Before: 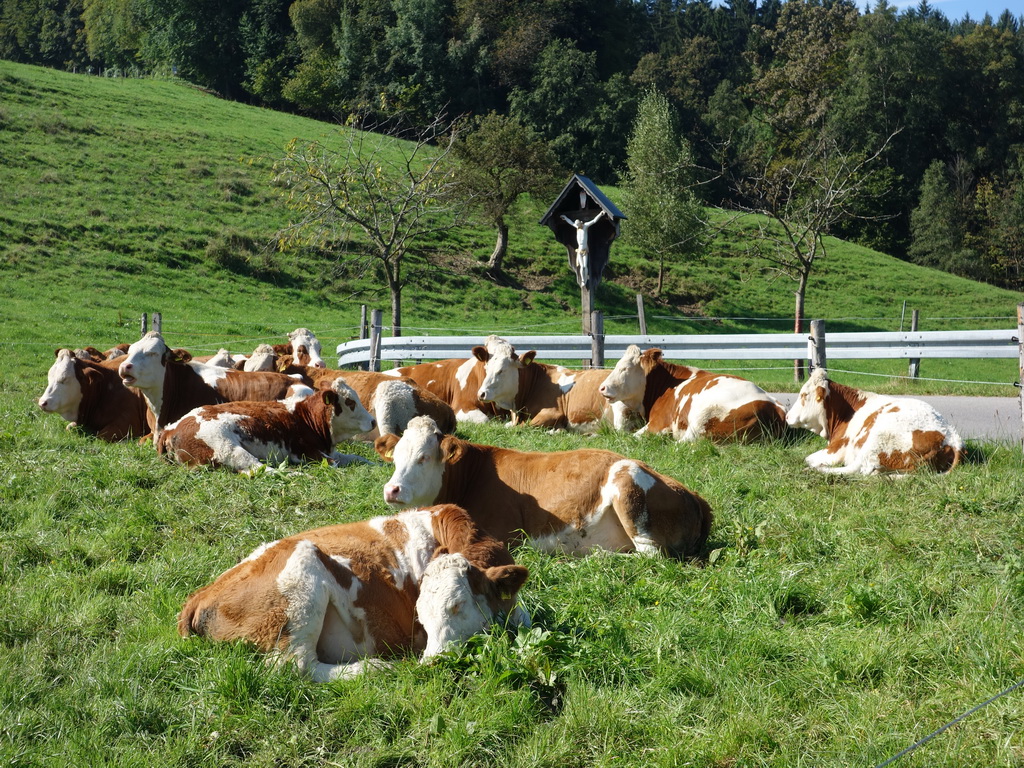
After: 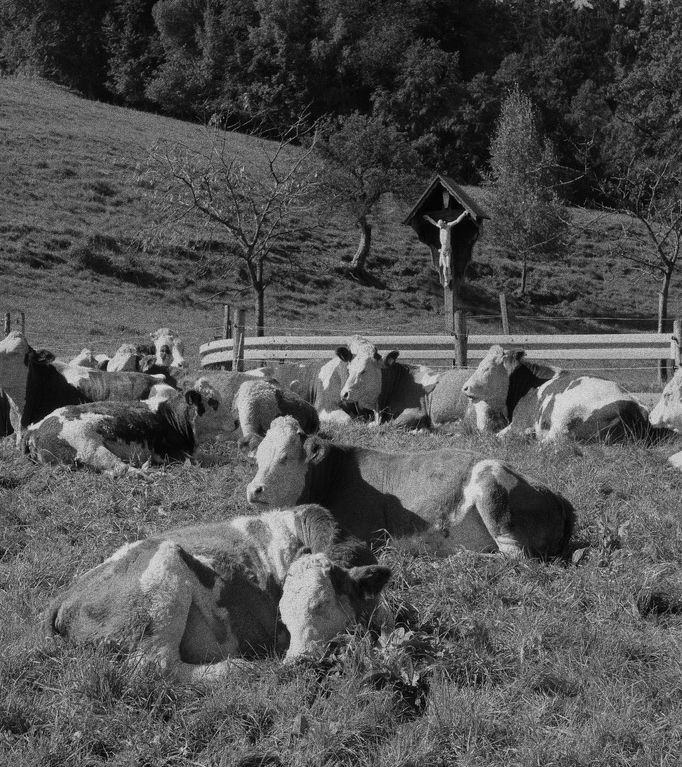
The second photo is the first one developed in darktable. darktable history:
monochrome: a 79.32, b 81.83, size 1.1
grain: coarseness 0.09 ISO, strength 40%
crop and rotate: left 13.409%, right 19.924%
